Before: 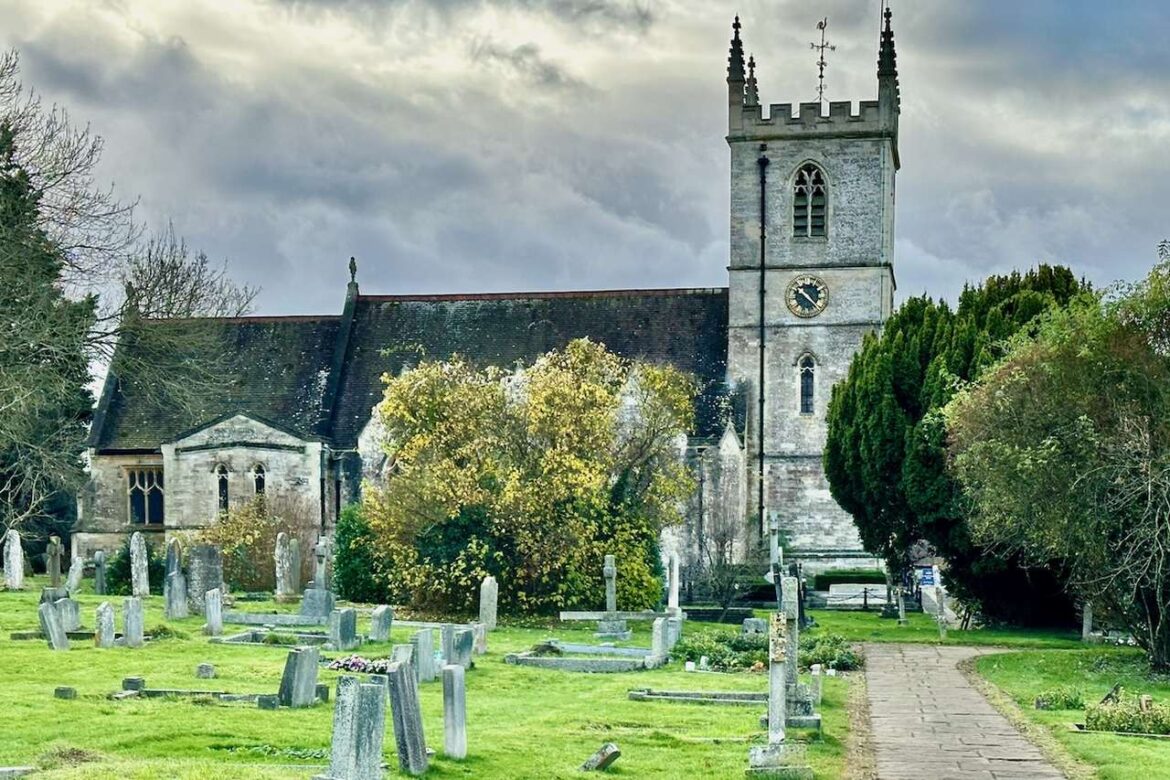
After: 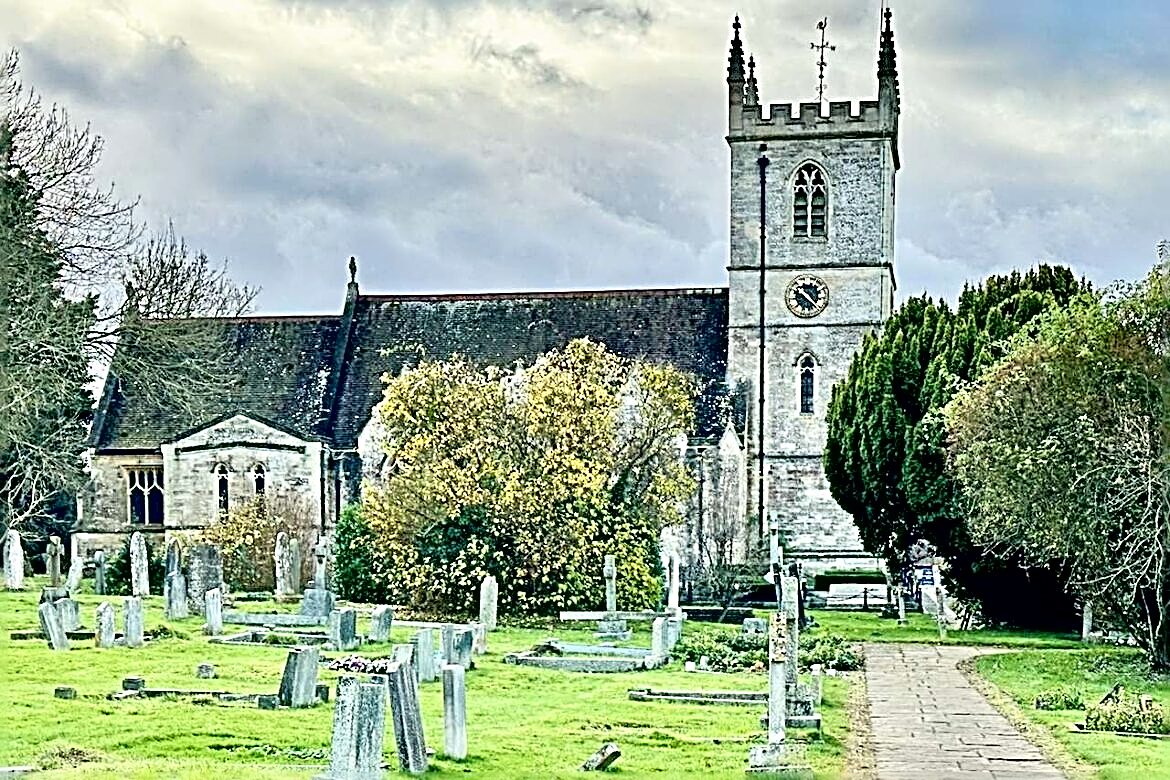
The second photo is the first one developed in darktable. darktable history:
exposure: black level correction 0.009, exposure 0.113 EV, compensate exposure bias true, compensate highlight preservation false
contrast brightness saturation: contrast 0.136, brightness 0.211
sharpen: radius 3.172, amount 1.733
